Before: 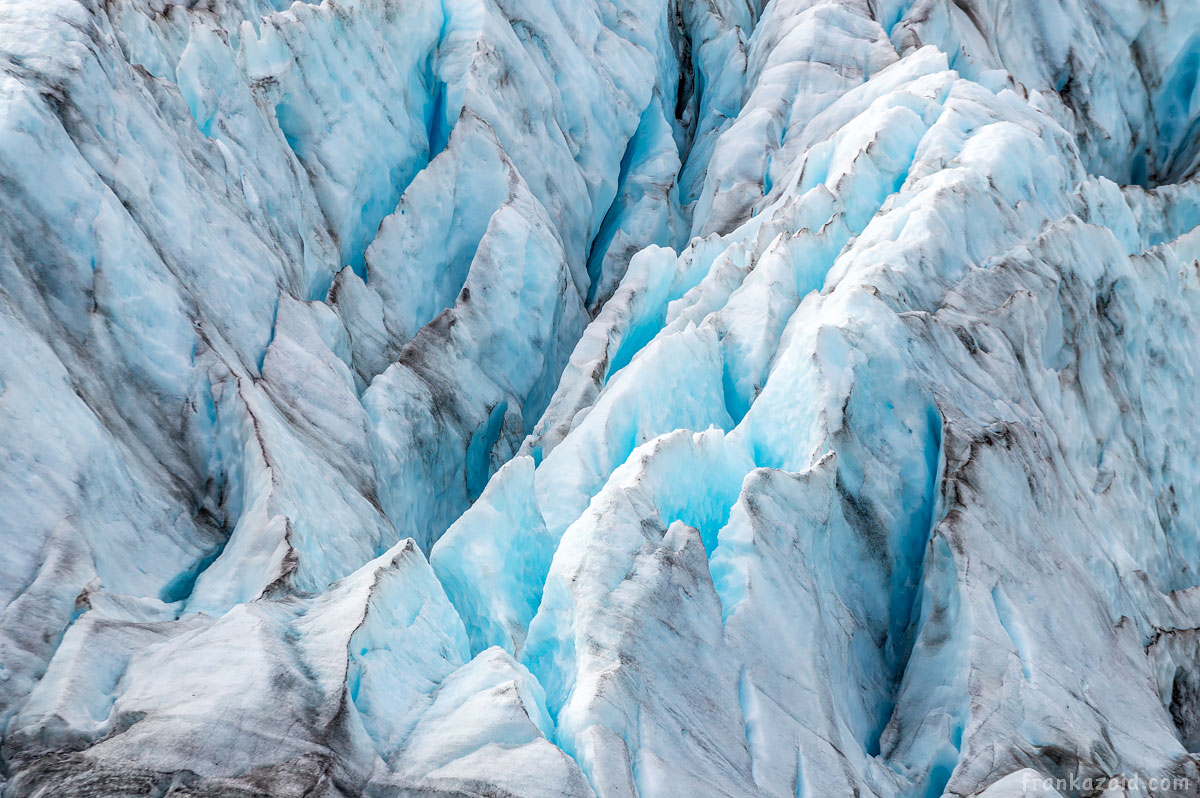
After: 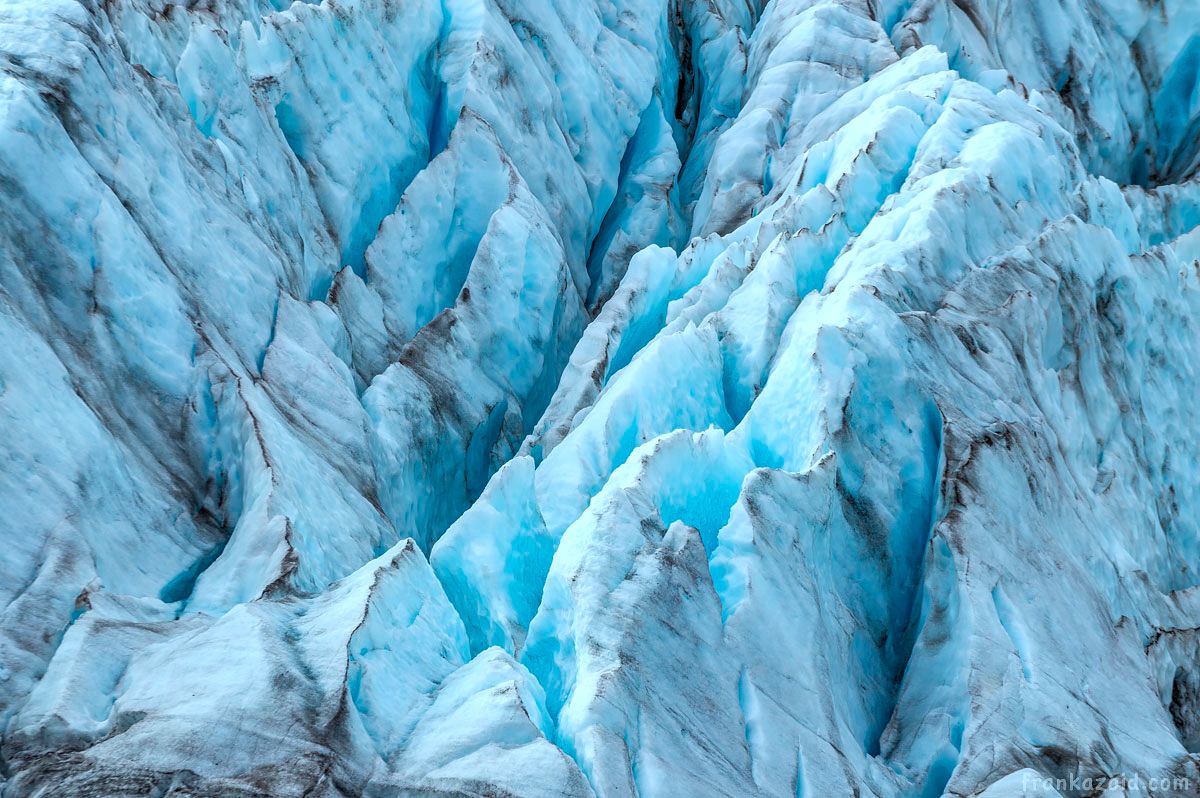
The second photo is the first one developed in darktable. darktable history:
shadows and highlights: soften with gaussian
color correction: highlights a* -11.76, highlights b* -15.34
